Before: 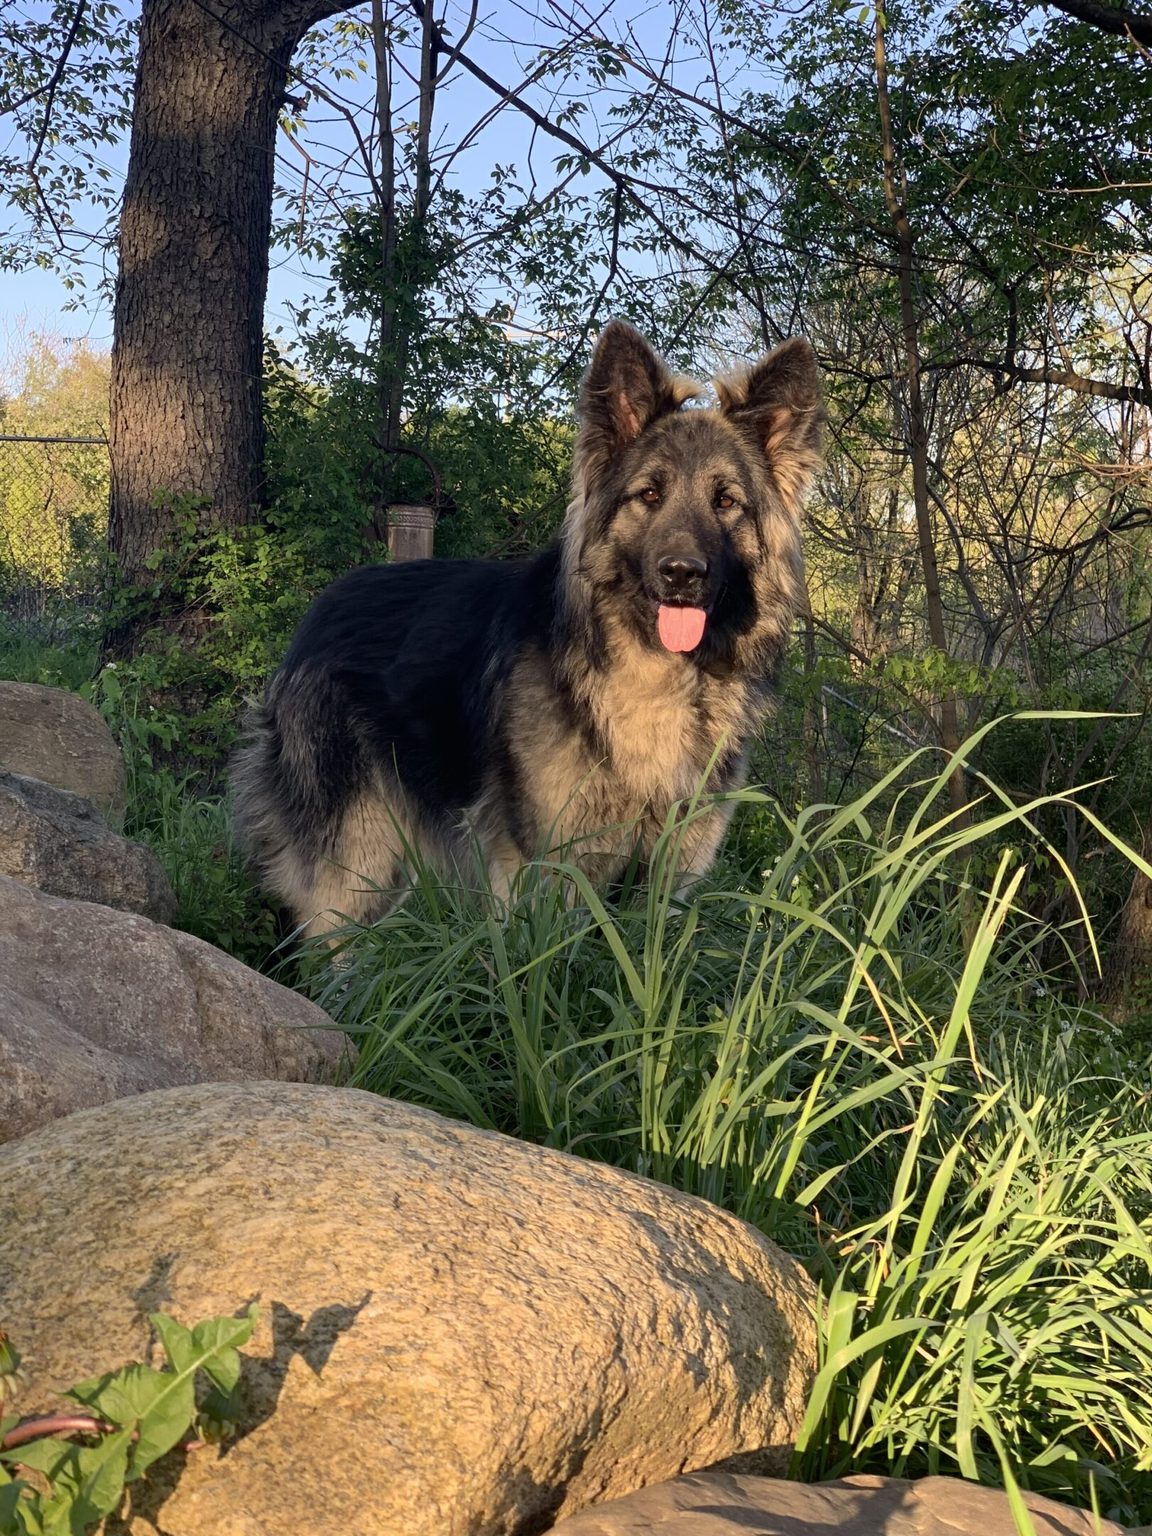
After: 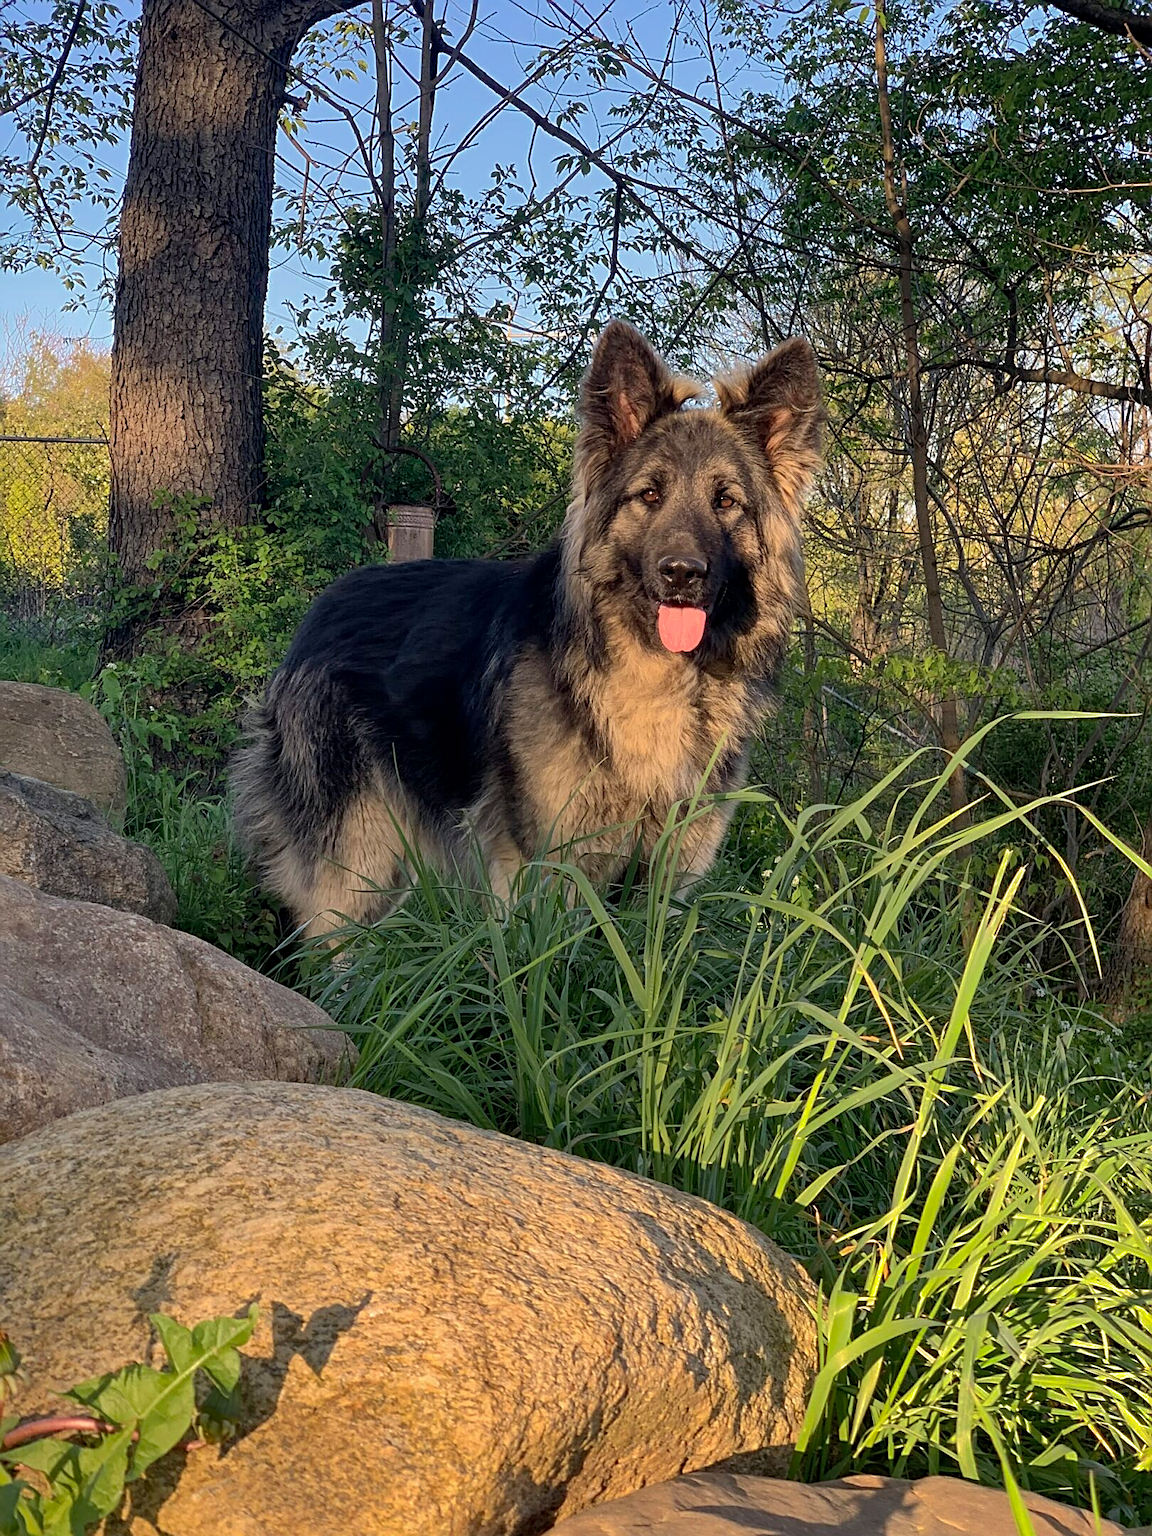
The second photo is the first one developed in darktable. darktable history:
sharpen: amount 0.55
shadows and highlights: shadows 40, highlights -60
local contrast: highlights 100%, shadows 100%, detail 120%, midtone range 0.2
